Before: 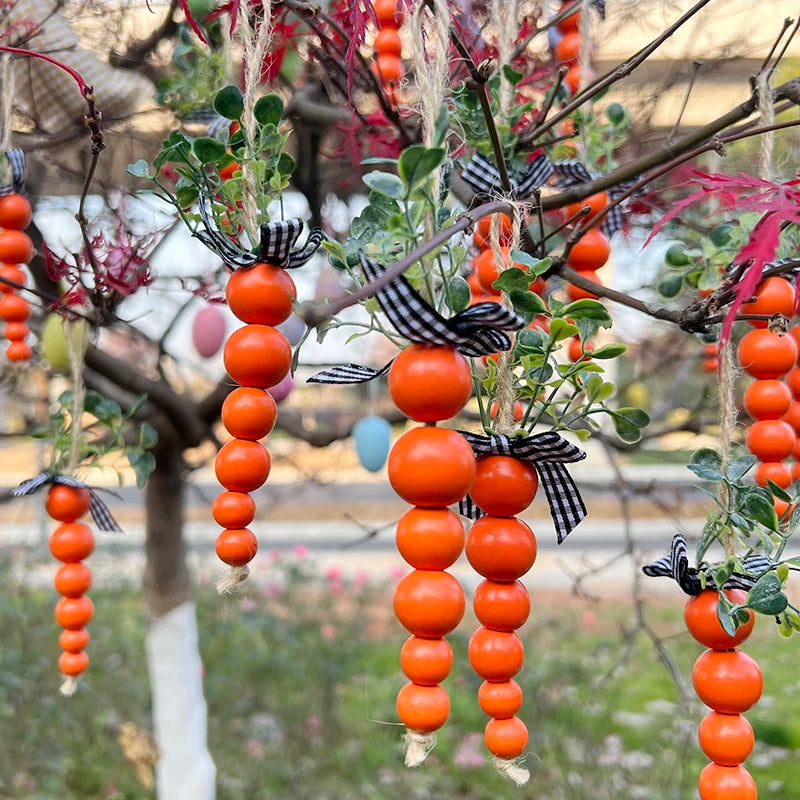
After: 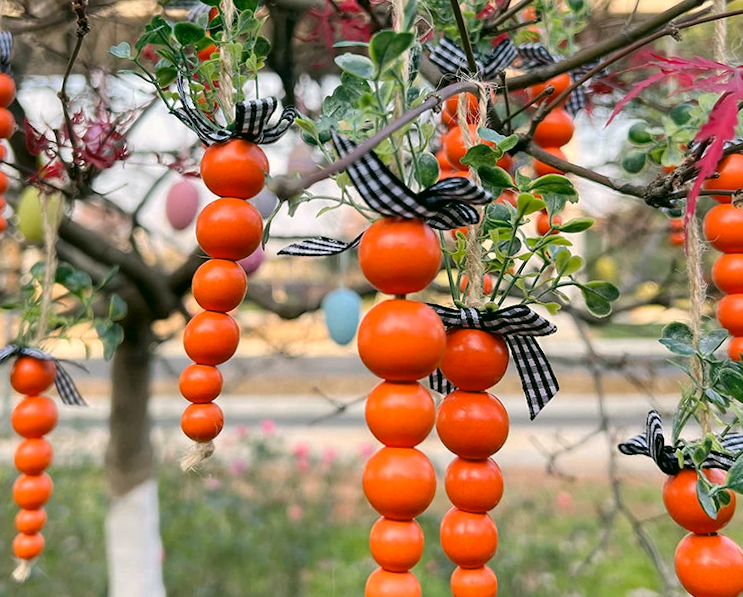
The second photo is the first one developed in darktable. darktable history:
crop and rotate: top 12.5%, bottom 12.5%
color correction: highlights a* 4.02, highlights b* 4.98, shadows a* -7.55, shadows b* 4.98
rotate and perspective: rotation 0.215°, lens shift (vertical) -0.139, crop left 0.069, crop right 0.939, crop top 0.002, crop bottom 0.996
